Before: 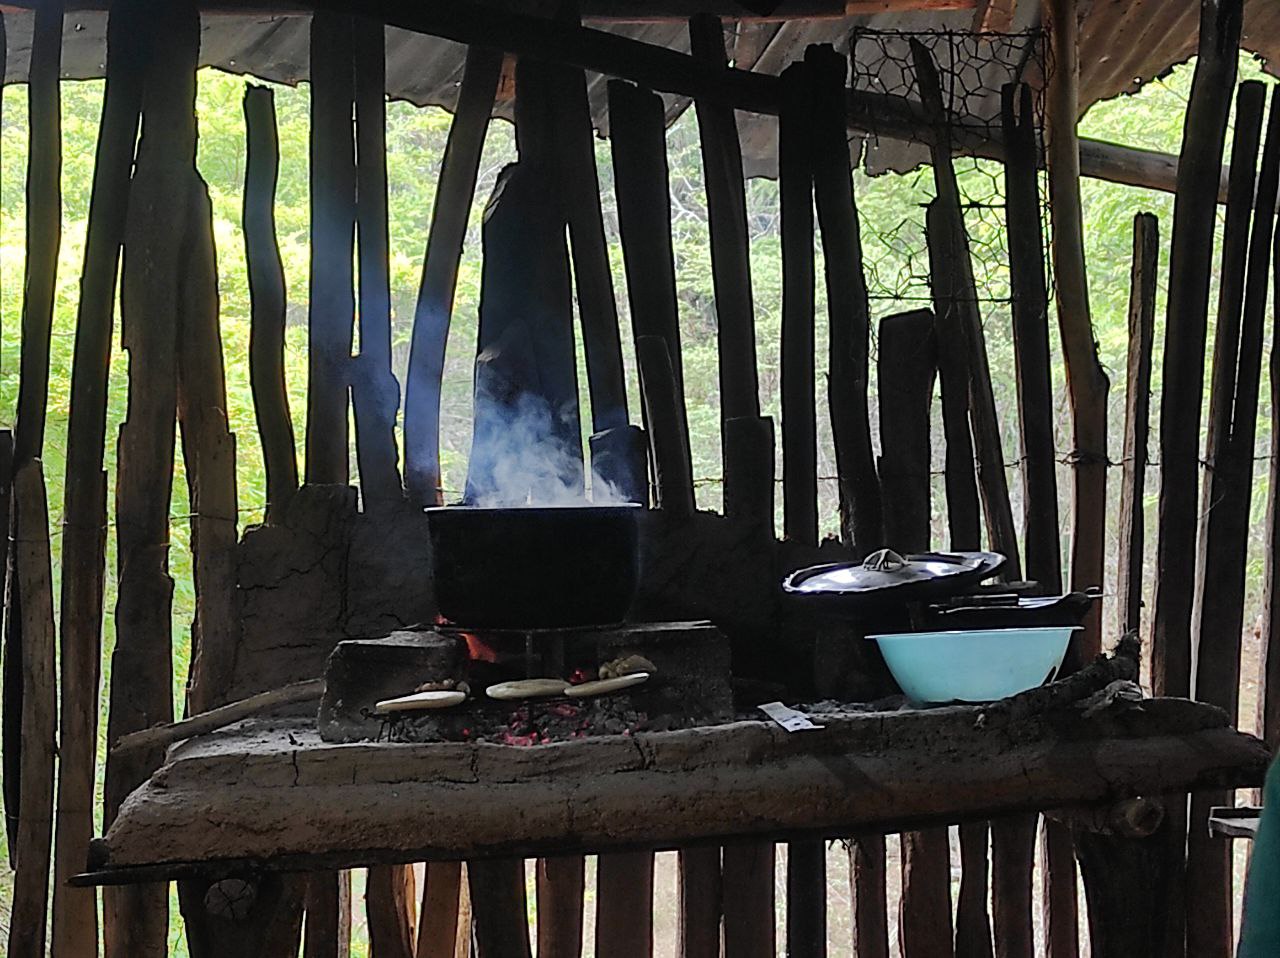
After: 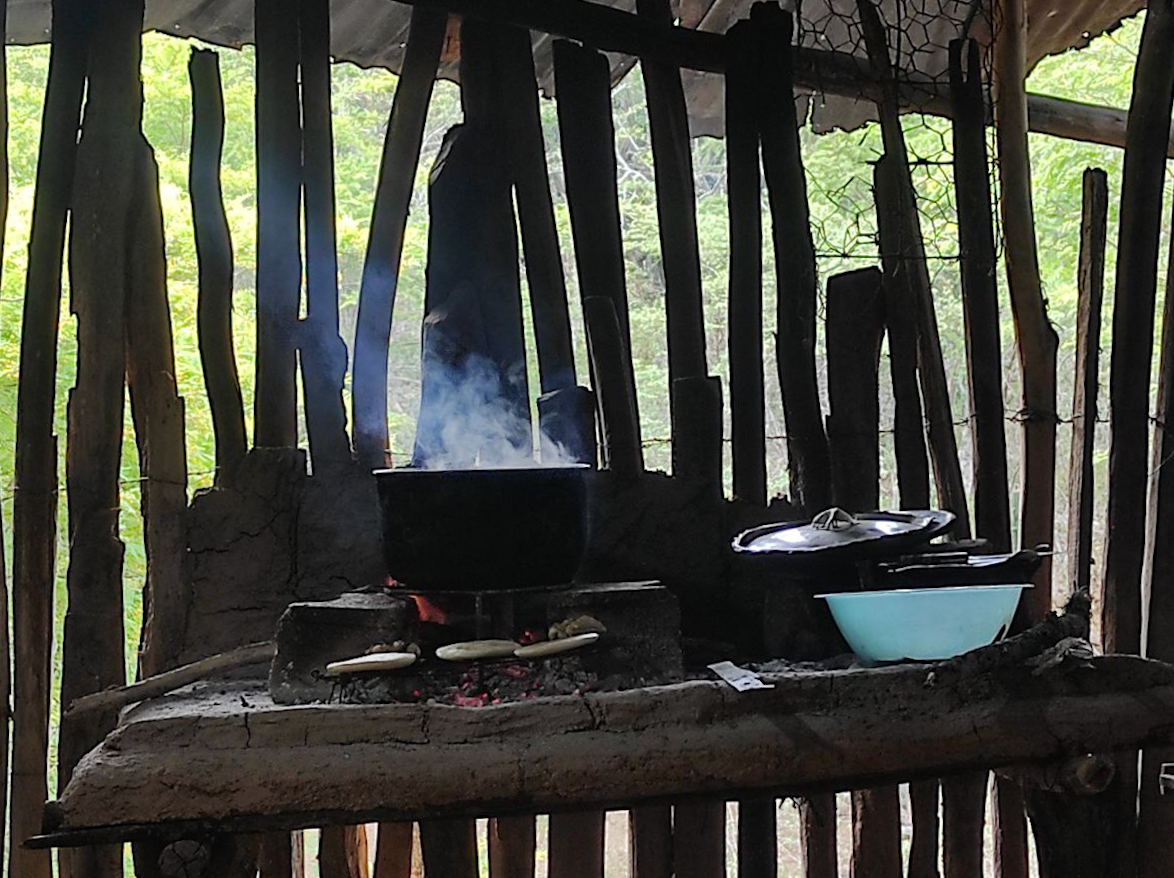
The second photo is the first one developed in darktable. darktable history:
rotate and perspective: rotation -2.12°, lens shift (vertical) 0.009, lens shift (horizontal) -0.008, automatic cropping original format, crop left 0.036, crop right 0.964, crop top 0.05, crop bottom 0.959
crop and rotate: angle -1.69°
